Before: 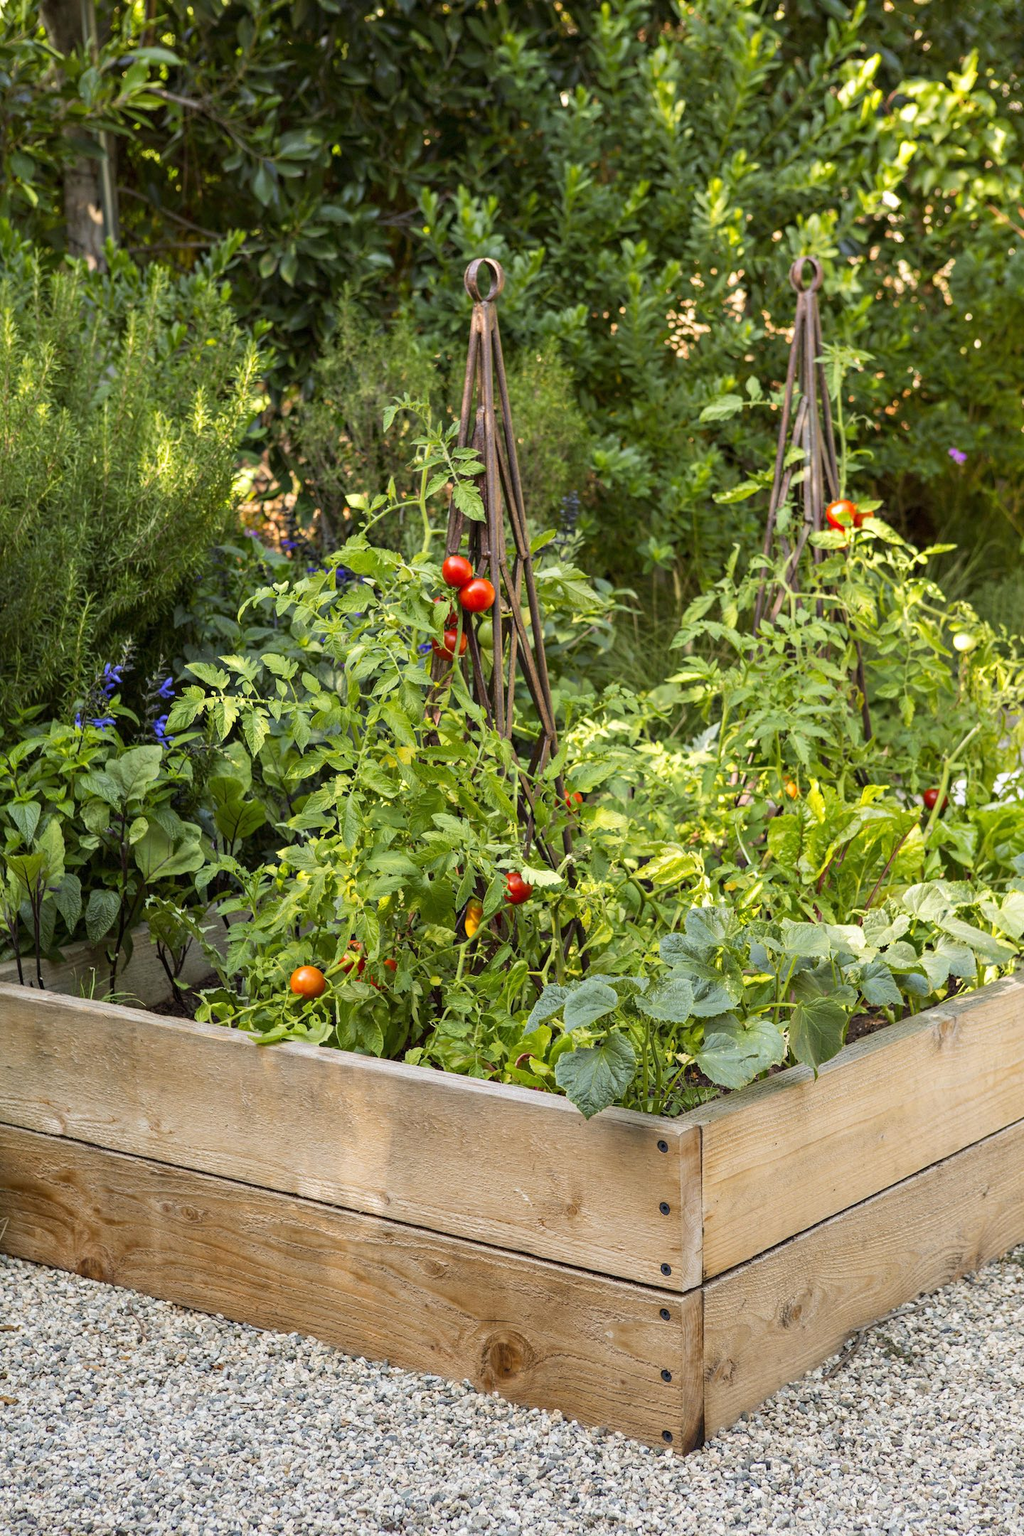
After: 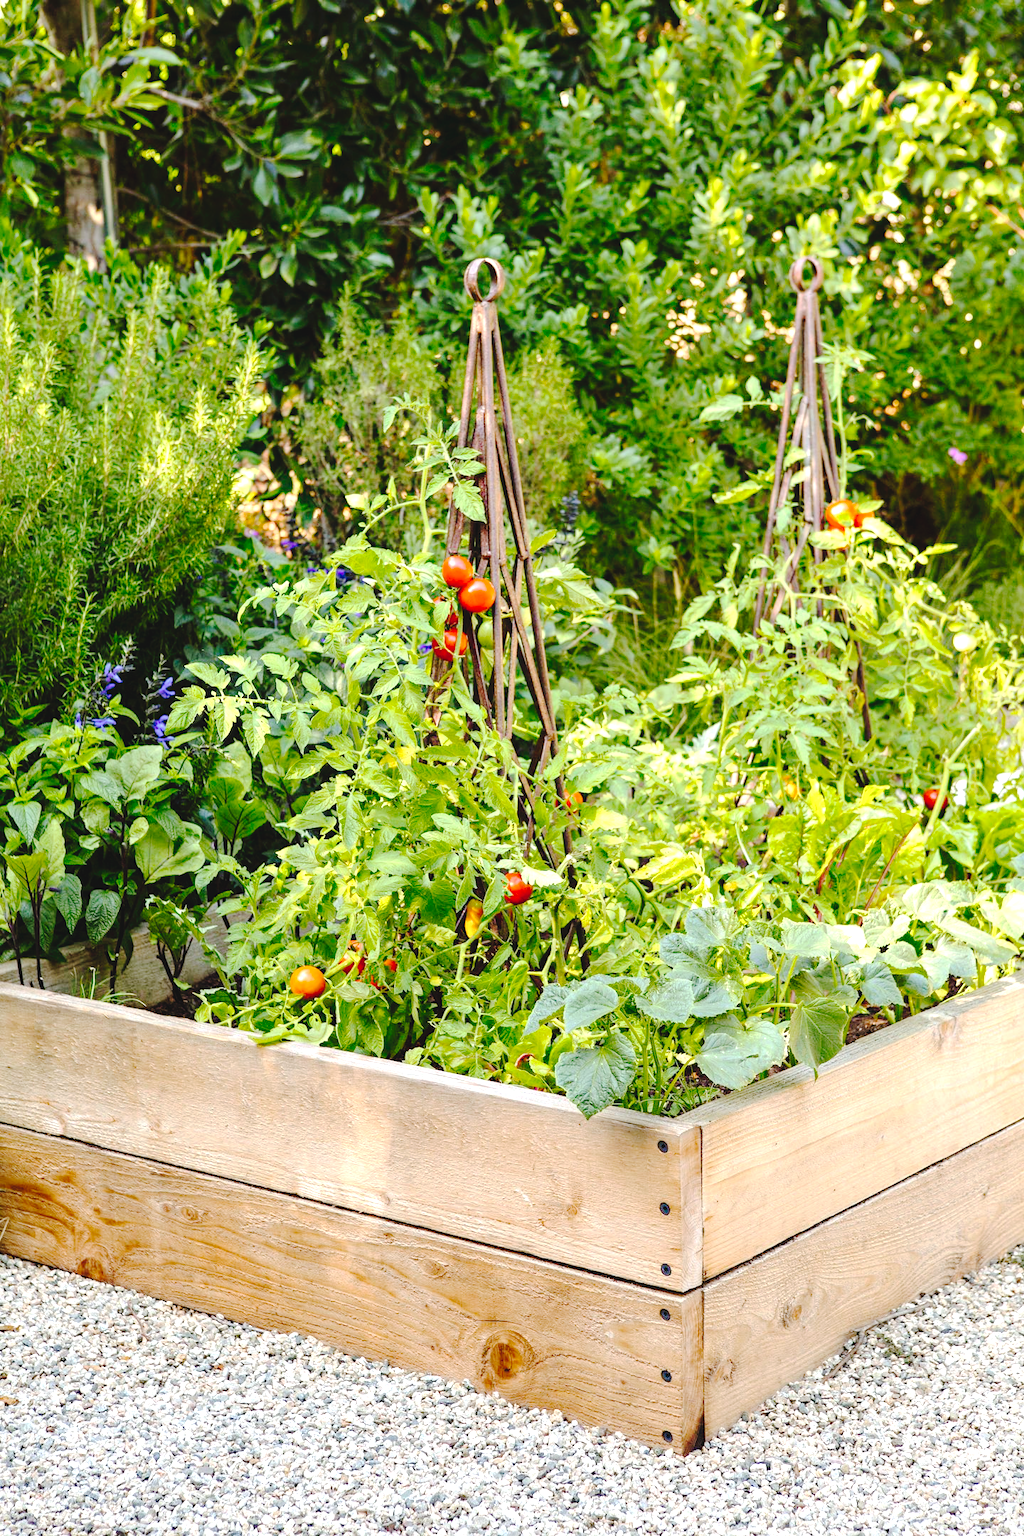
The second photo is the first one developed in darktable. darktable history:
exposure: black level correction 0, exposure 0.7 EV, compensate exposure bias true, compensate highlight preservation false
white balance: red 0.988, blue 1.017
tone curve: curves: ch0 [(0, 0) (0.003, 0.057) (0.011, 0.061) (0.025, 0.065) (0.044, 0.075) (0.069, 0.082) (0.1, 0.09) (0.136, 0.102) (0.177, 0.145) (0.224, 0.195) (0.277, 0.27) (0.335, 0.374) (0.399, 0.486) (0.468, 0.578) (0.543, 0.652) (0.623, 0.717) (0.709, 0.778) (0.801, 0.837) (0.898, 0.909) (1, 1)], preserve colors none
